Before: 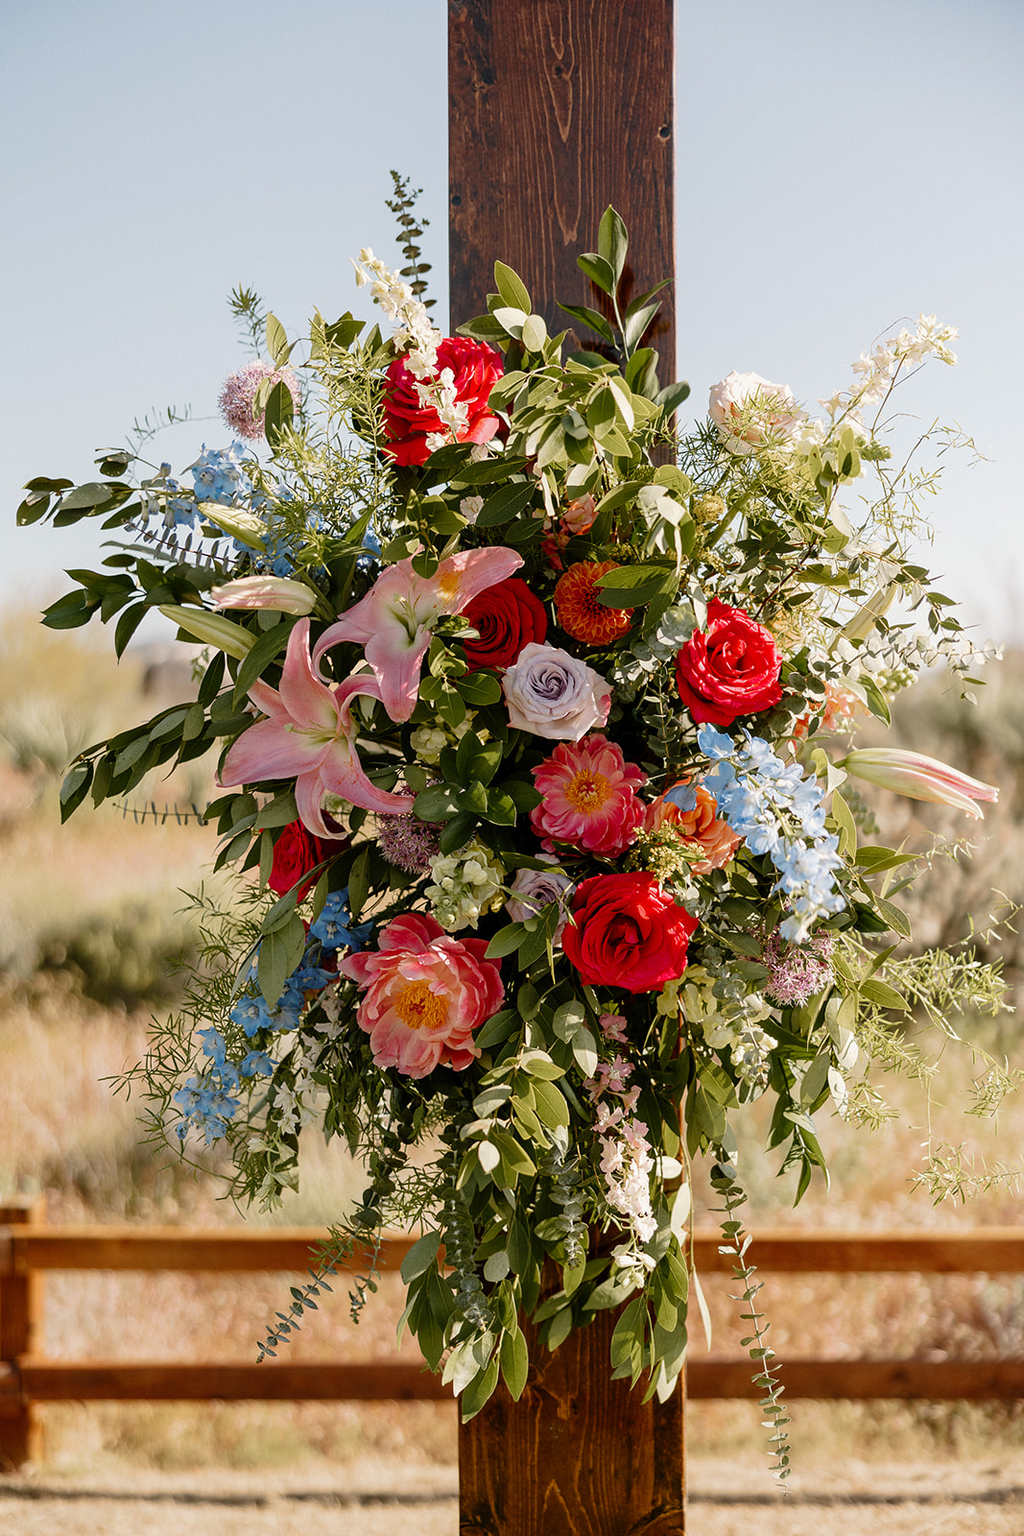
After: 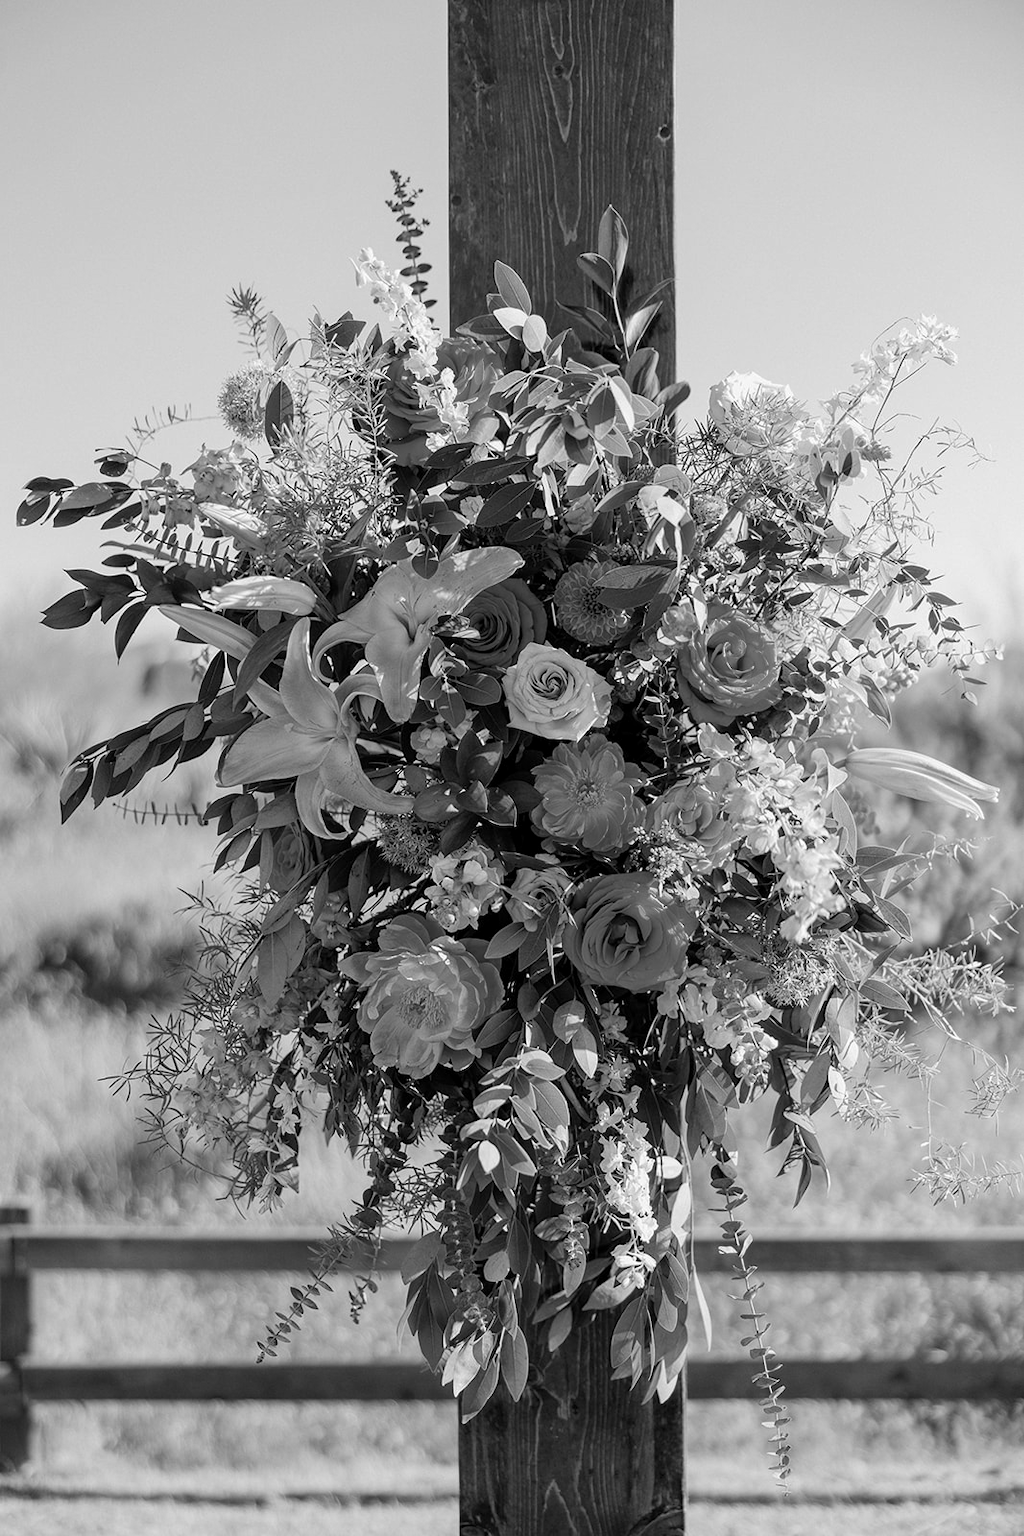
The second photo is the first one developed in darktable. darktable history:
exposure: black level correction 0.001, compensate highlight preservation false
monochrome: on, module defaults
shadows and highlights: shadows 25, highlights -25
